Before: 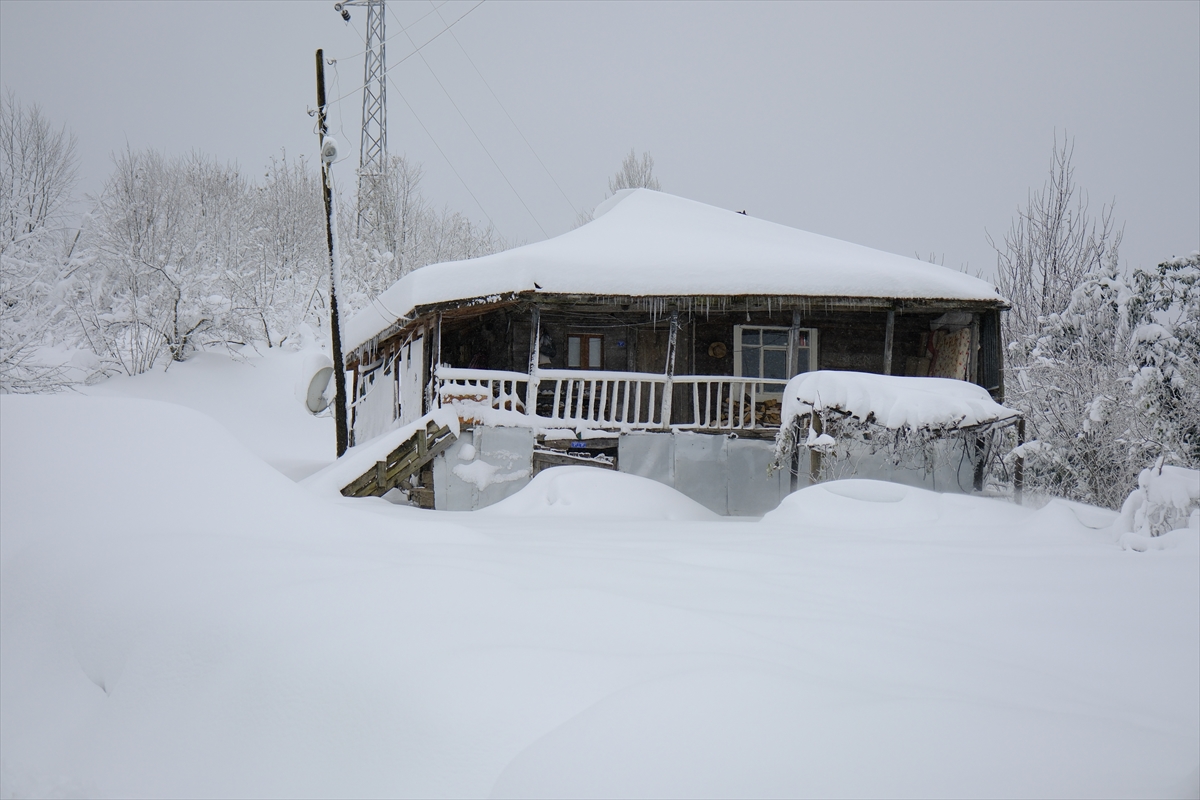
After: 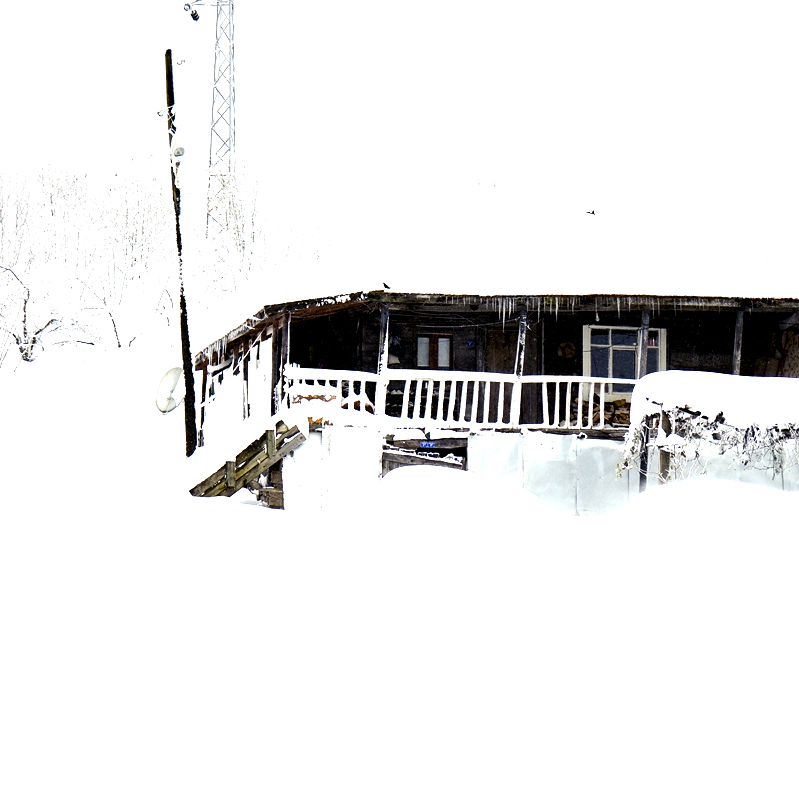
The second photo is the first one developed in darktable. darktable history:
tone equalizer: -8 EV -1.08 EV, -7 EV -1.01 EV, -6 EV -0.867 EV, -5 EV -0.578 EV, -3 EV 0.578 EV, -2 EV 0.867 EV, -1 EV 1.01 EV, +0 EV 1.08 EV, edges refinement/feathering 500, mask exposure compensation -1.57 EV, preserve details no
exposure: exposure 0.515 EV, compensate highlight preservation false
crop and rotate: left 12.648%, right 20.685%
color balance rgb: shadows lift › luminance -21.66%, shadows lift › chroma 6.57%, shadows lift › hue 270°, power › chroma 0.68%, power › hue 60°, highlights gain › luminance 6.08%, highlights gain › chroma 1.33%, highlights gain › hue 90°, global offset › luminance -0.87%, perceptual saturation grading › global saturation 26.86%, perceptual saturation grading › highlights -28.39%, perceptual saturation grading › mid-tones 15.22%, perceptual saturation grading › shadows 33.98%, perceptual brilliance grading › highlights 10%, perceptual brilliance grading › mid-tones 5%
